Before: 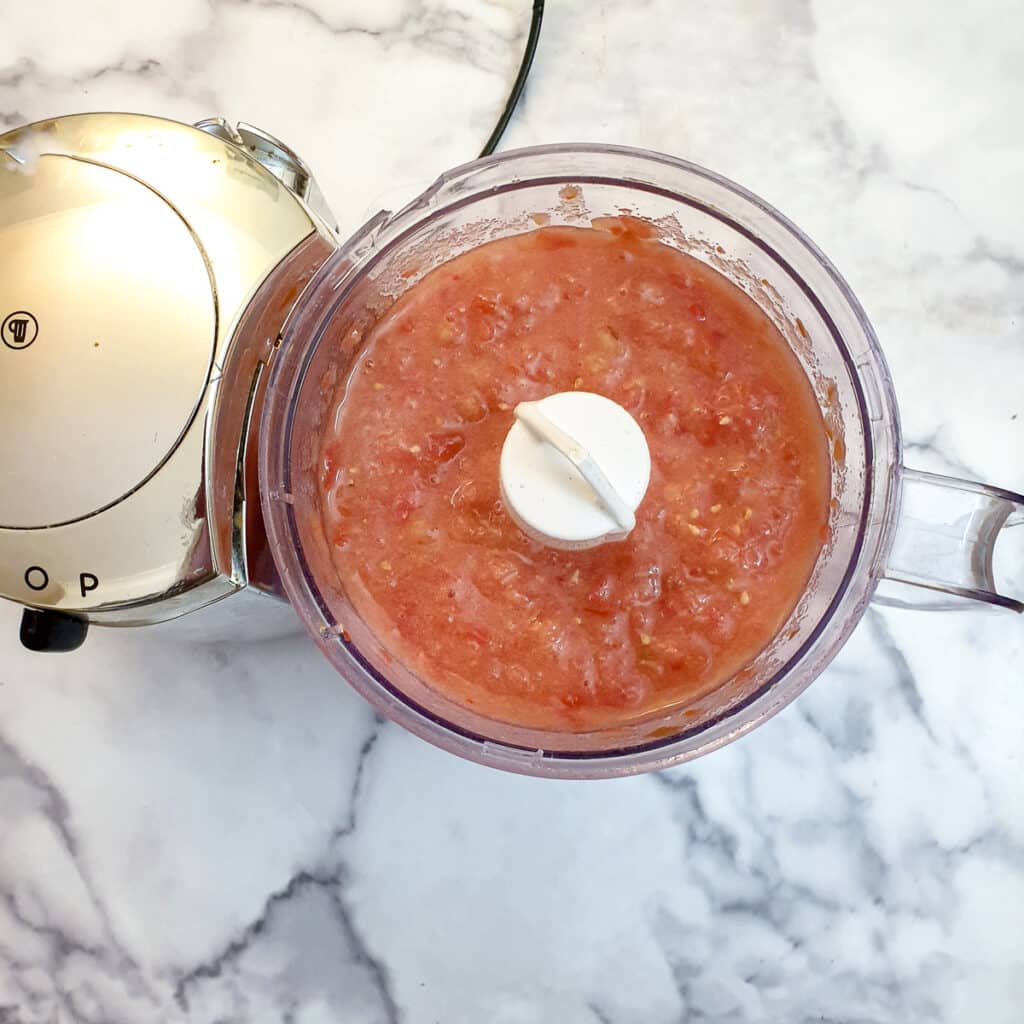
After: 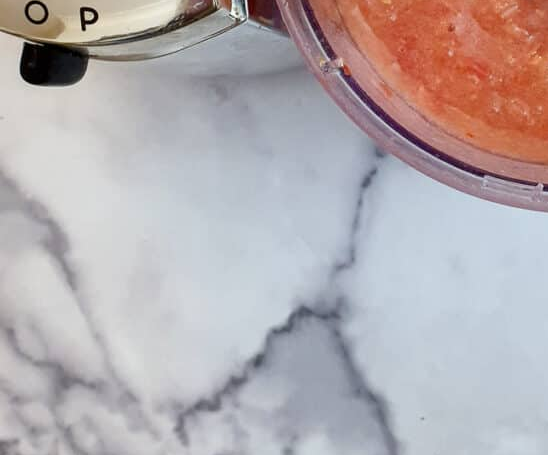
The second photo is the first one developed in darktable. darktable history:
crop and rotate: top 55.36%, right 46.397%, bottom 0.175%
